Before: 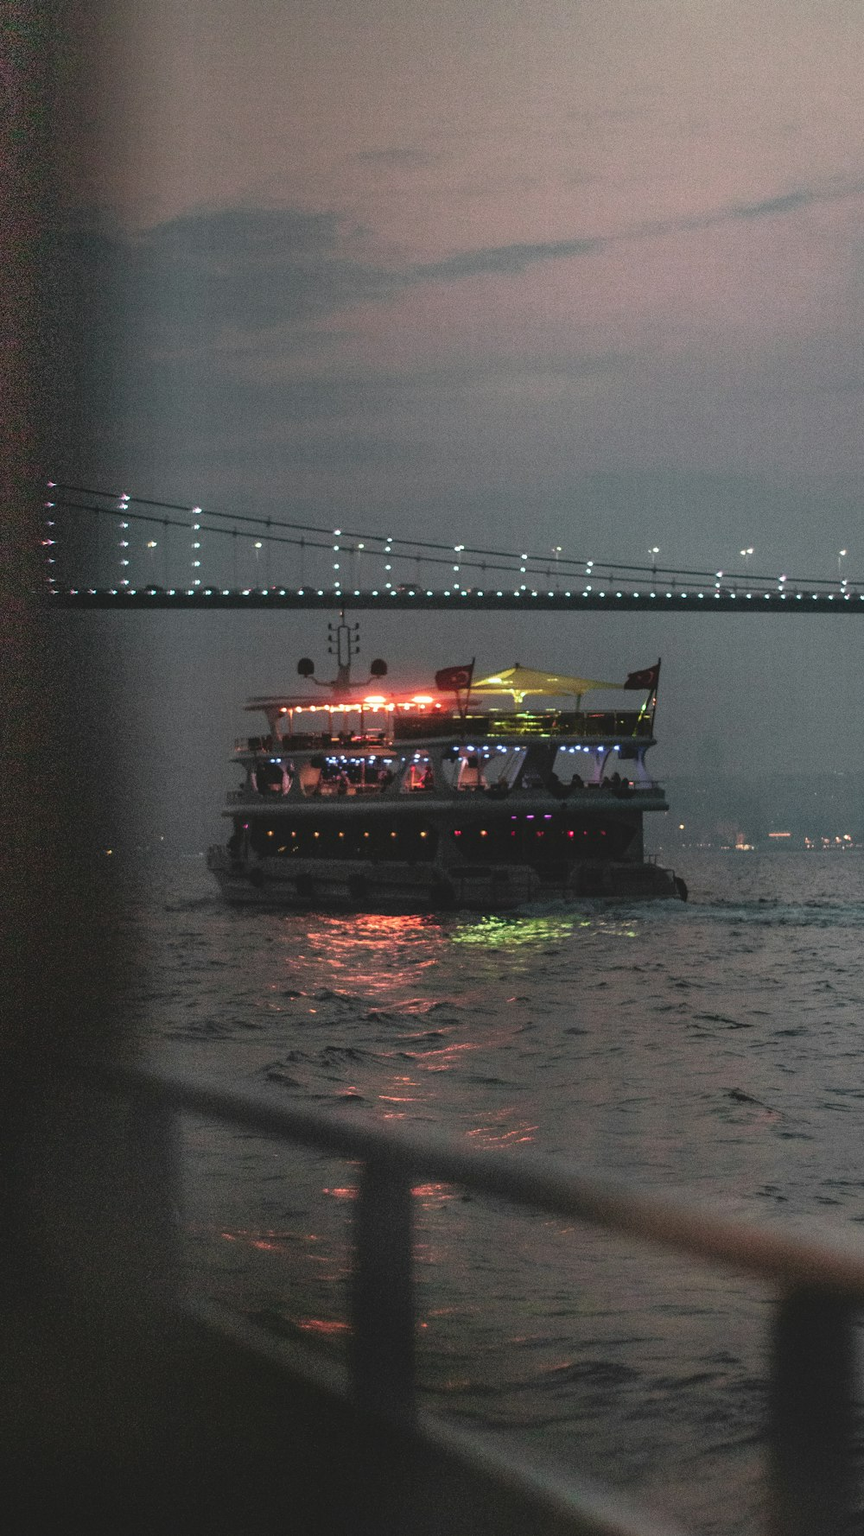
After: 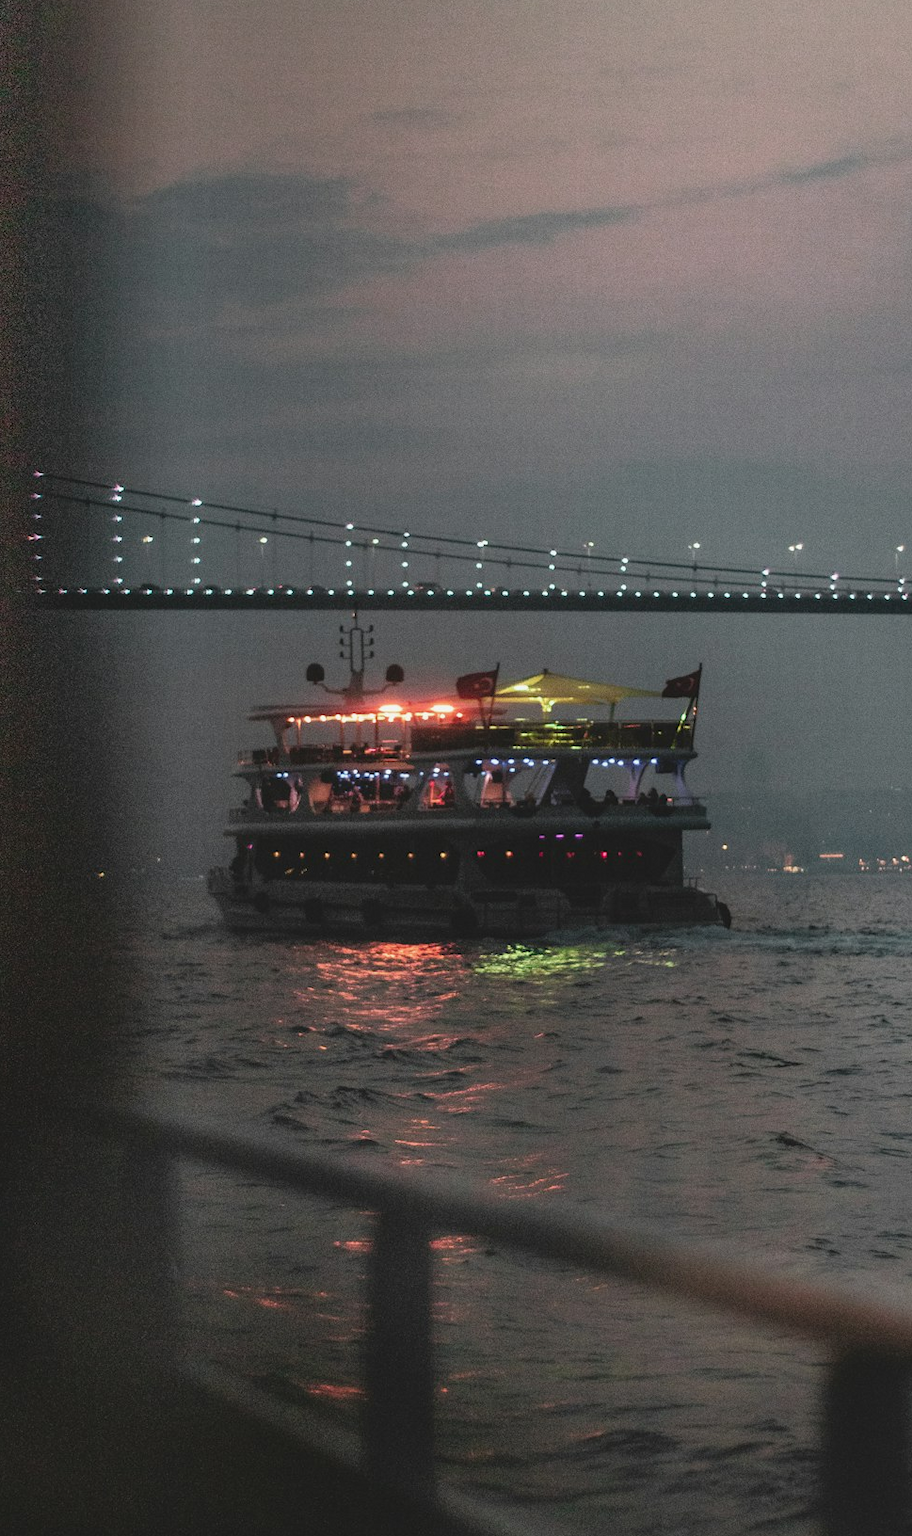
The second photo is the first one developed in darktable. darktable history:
exposure: exposure -0.116 EV, compensate exposure bias true, compensate highlight preservation false
crop: left 1.964%, top 3.251%, right 1.122%, bottom 4.933%
